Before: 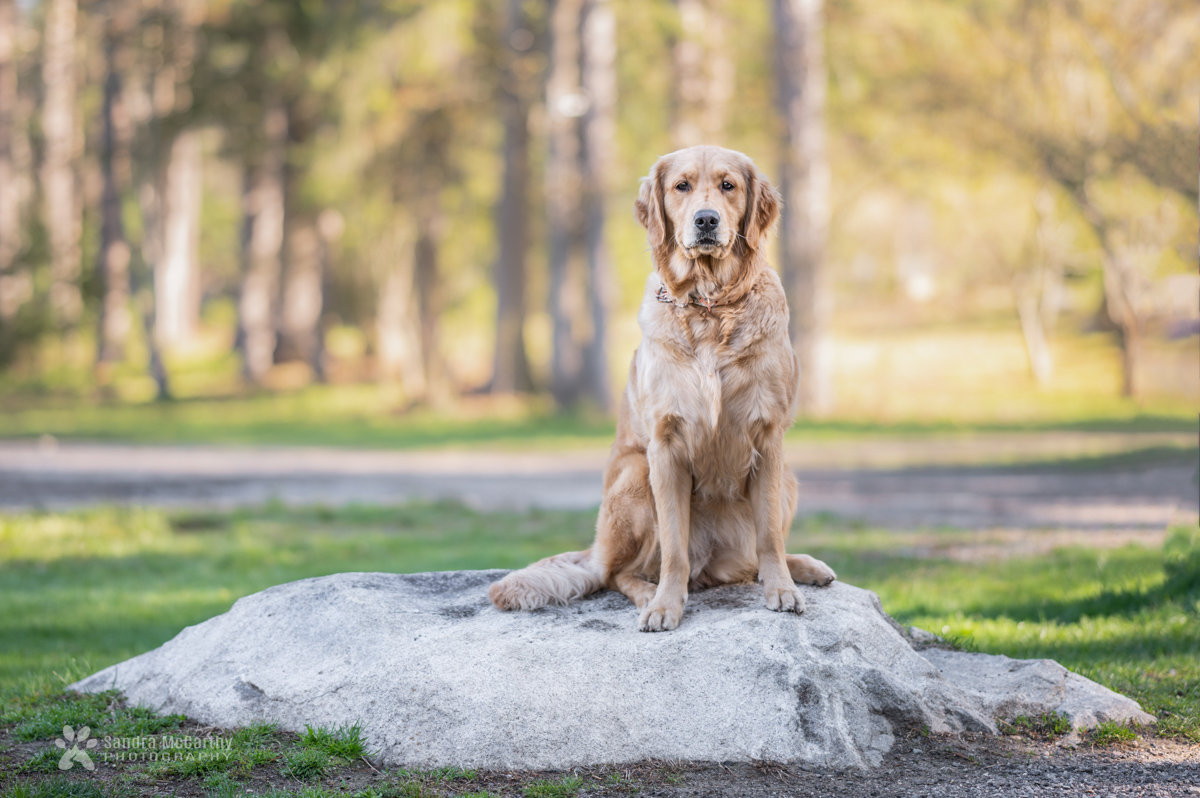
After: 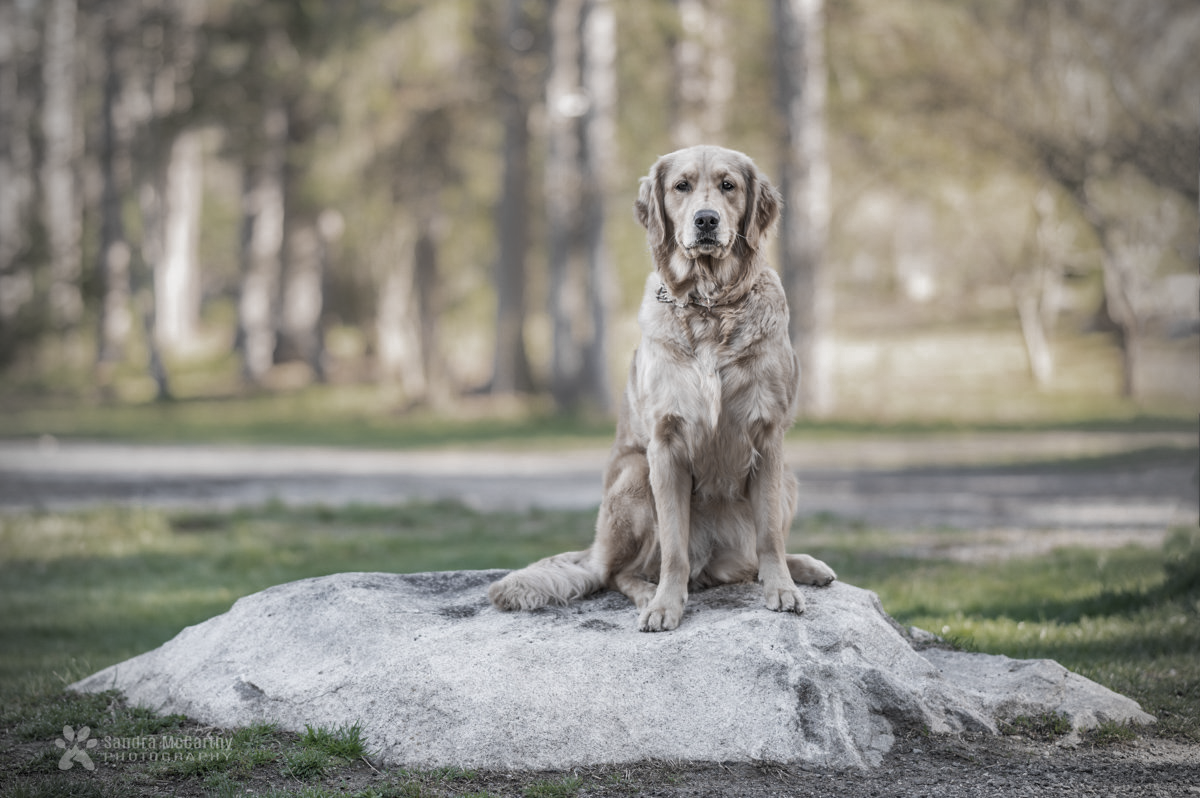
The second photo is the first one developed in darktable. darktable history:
vignetting: fall-off radius 31.48%, brightness -0.472
shadows and highlights: low approximation 0.01, soften with gaussian
color zones: curves: ch0 [(0, 0.487) (0.241, 0.395) (0.434, 0.373) (0.658, 0.412) (0.838, 0.487)]; ch1 [(0, 0) (0.053, 0.053) (0.211, 0.202) (0.579, 0.259) (0.781, 0.241)]
